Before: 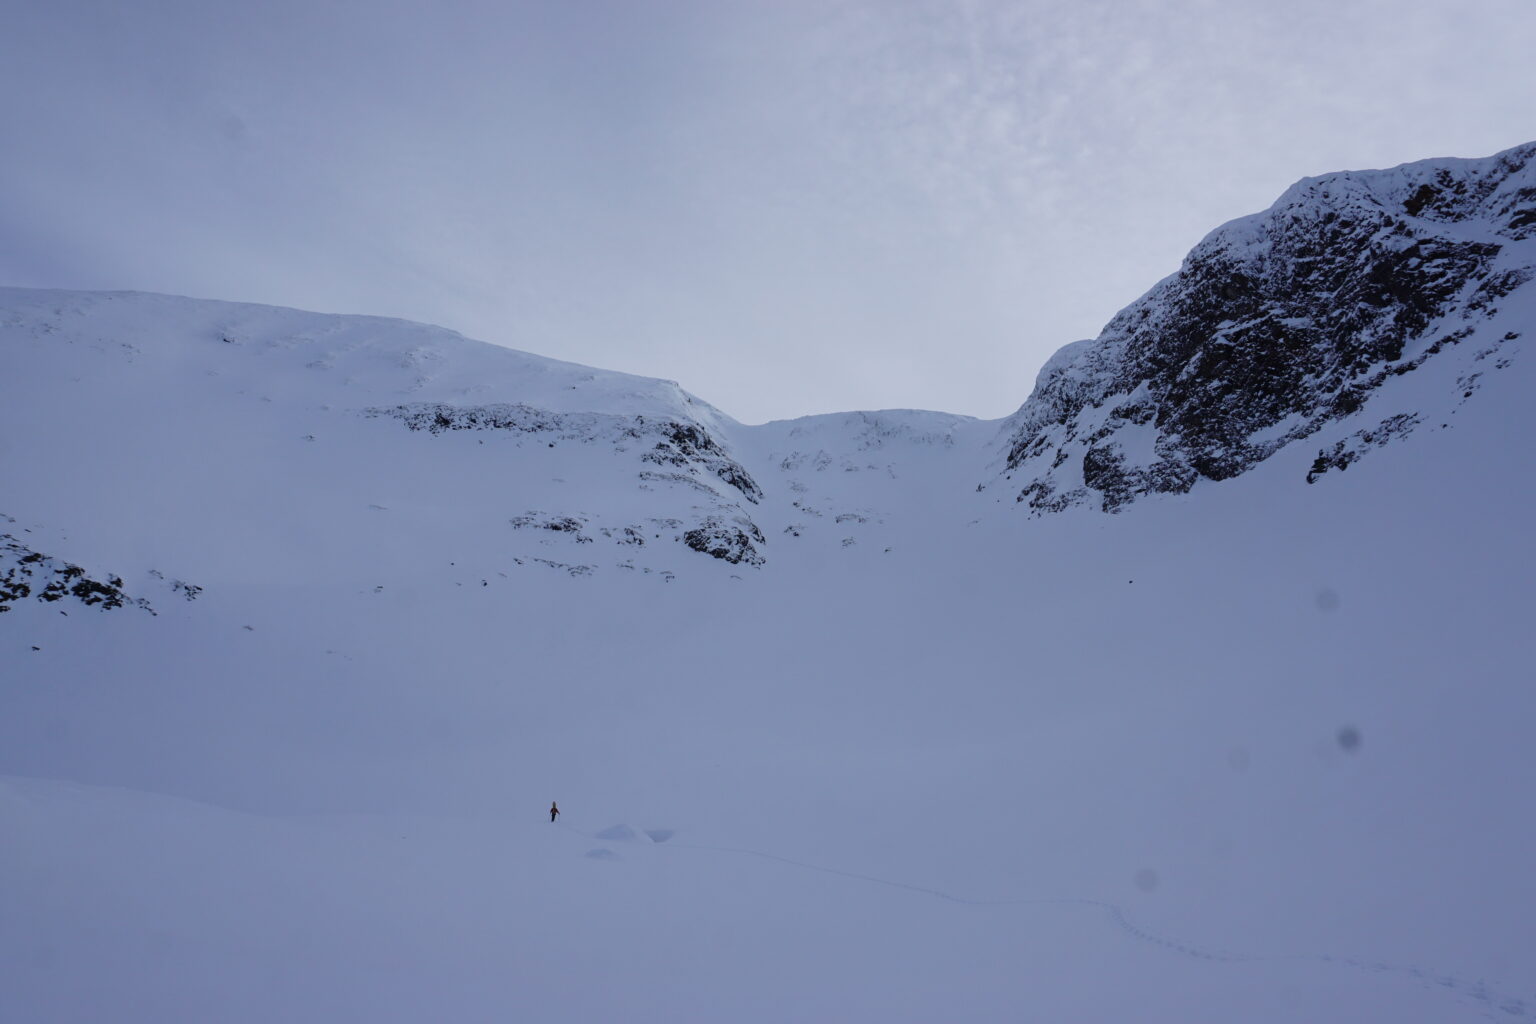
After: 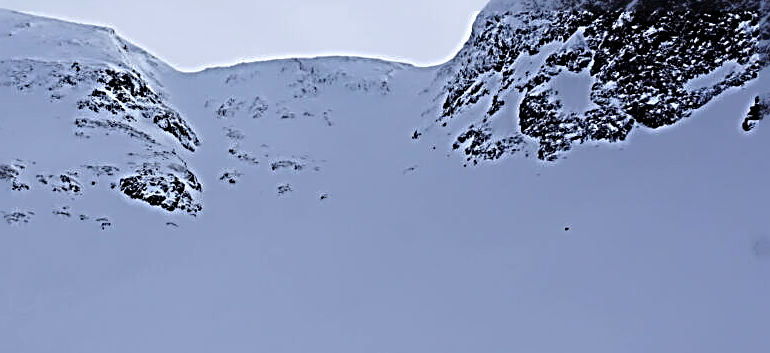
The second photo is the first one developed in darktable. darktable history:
sharpen: radius 4.027, amount 1.991
crop: left 36.73%, top 34.516%, right 13.108%, bottom 31%
tone equalizer: -8 EV -0.444 EV, -7 EV -0.418 EV, -6 EV -0.363 EV, -5 EV -0.188 EV, -3 EV 0.207 EV, -2 EV 0.312 EV, -1 EV 0.365 EV, +0 EV 0.415 EV
